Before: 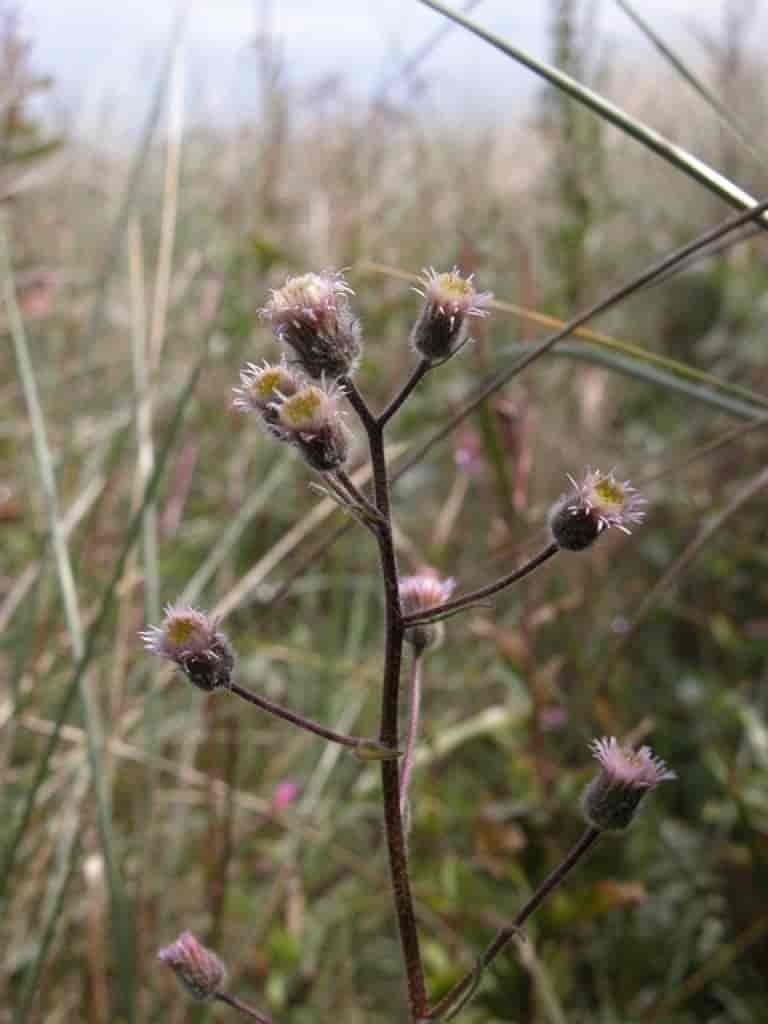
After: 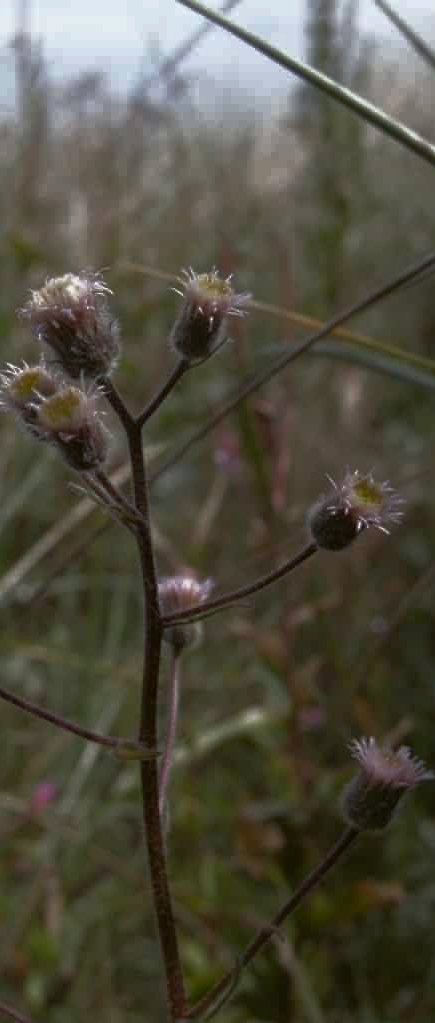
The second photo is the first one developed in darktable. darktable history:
base curve: curves: ch0 [(0, 0) (0.564, 0.291) (0.802, 0.731) (1, 1)]
crop: left 31.458%, top 0%, right 11.876%
color balance: lift [1.004, 1.002, 1.002, 0.998], gamma [1, 1.007, 1.002, 0.993], gain [1, 0.977, 1.013, 1.023], contrast -3.64%
